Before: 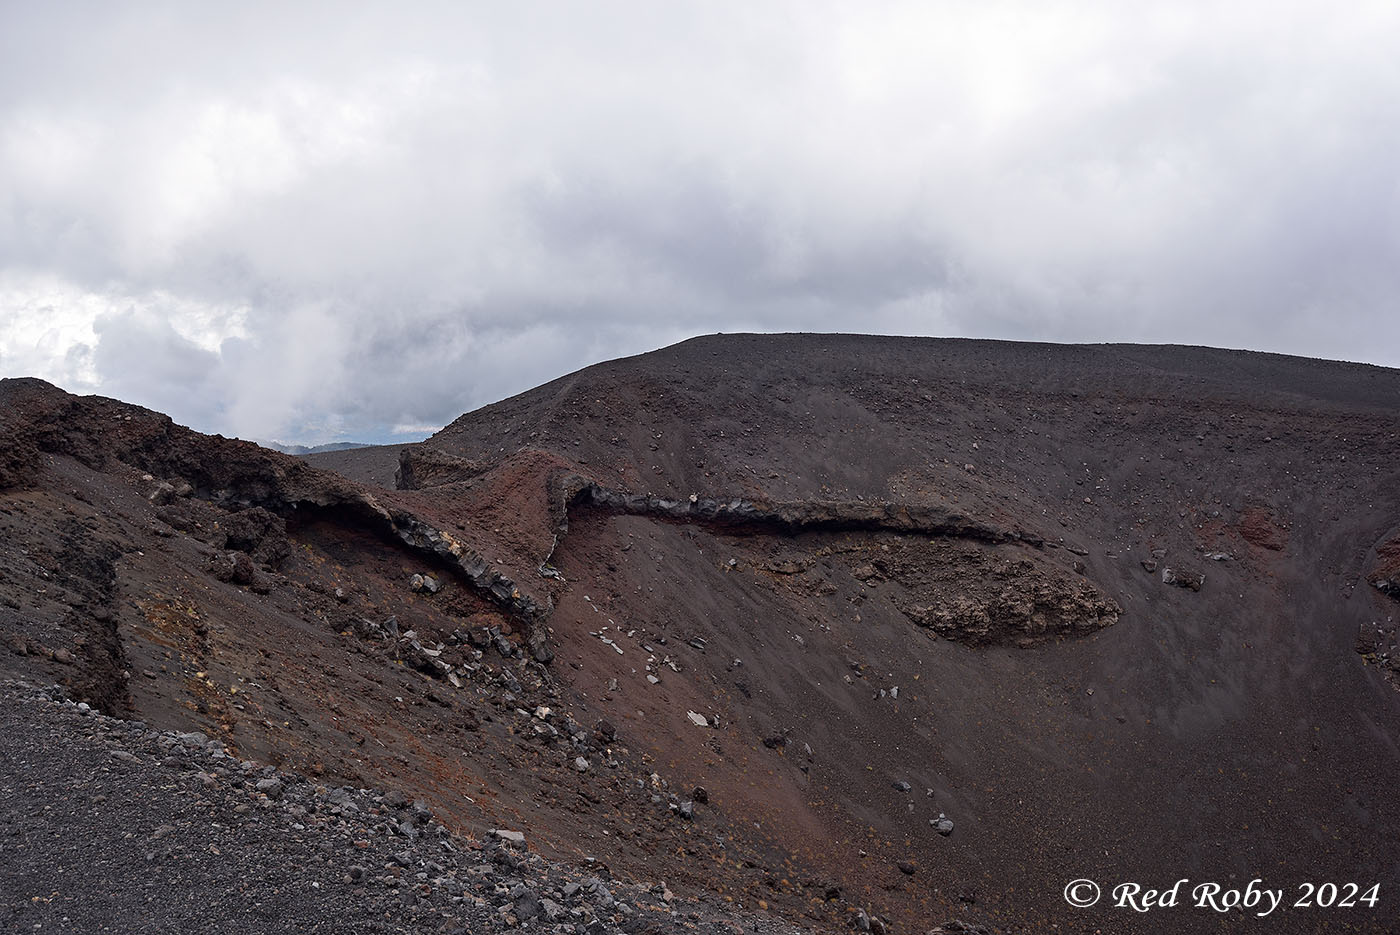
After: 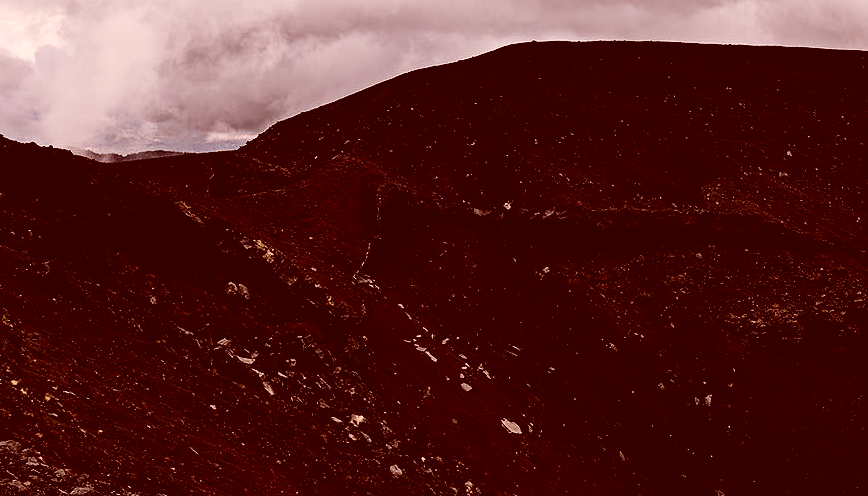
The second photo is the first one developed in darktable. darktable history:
haze removal: strength 0.29, distance 0.25, compatibility mode true, adaptive false
contrast brightness saturation: contrast 0.24, brightness -0.24, saturation 0.14
crop: left 13.312%, top 31.28%, right 24.627%, bottom 15.582%
color correction: highlights a* 9.03, highlights b* 8.71, shadows a* 40, shadows b* 40, saturation 0.8
filmic rgb: black relative exposure -4 EV, white relative exposure 3 EV, hardness 3.02, contrast 1.4
